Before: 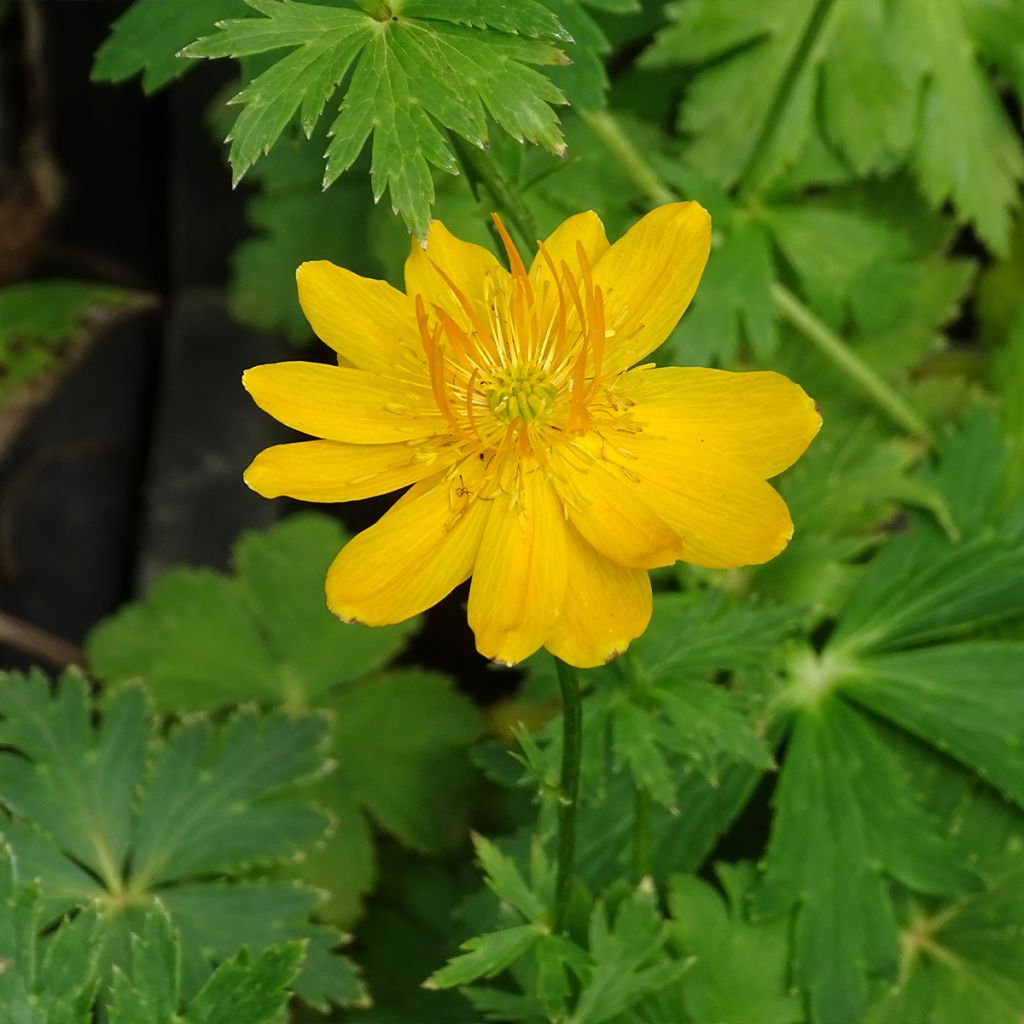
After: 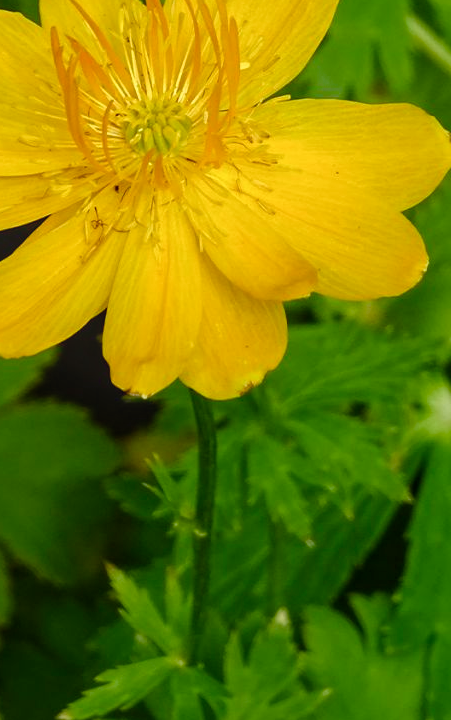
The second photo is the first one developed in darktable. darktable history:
crop: left 35.668%, top 26.174%, right 20.207%, bottom 3.441%
local contrast: detail 110%
color balance rgb: perceptual saturation grading › global saturation 46.035%, perceptual saturation grading › highlights -49.874%, perceptual saturation grading › shadows 29.91%
